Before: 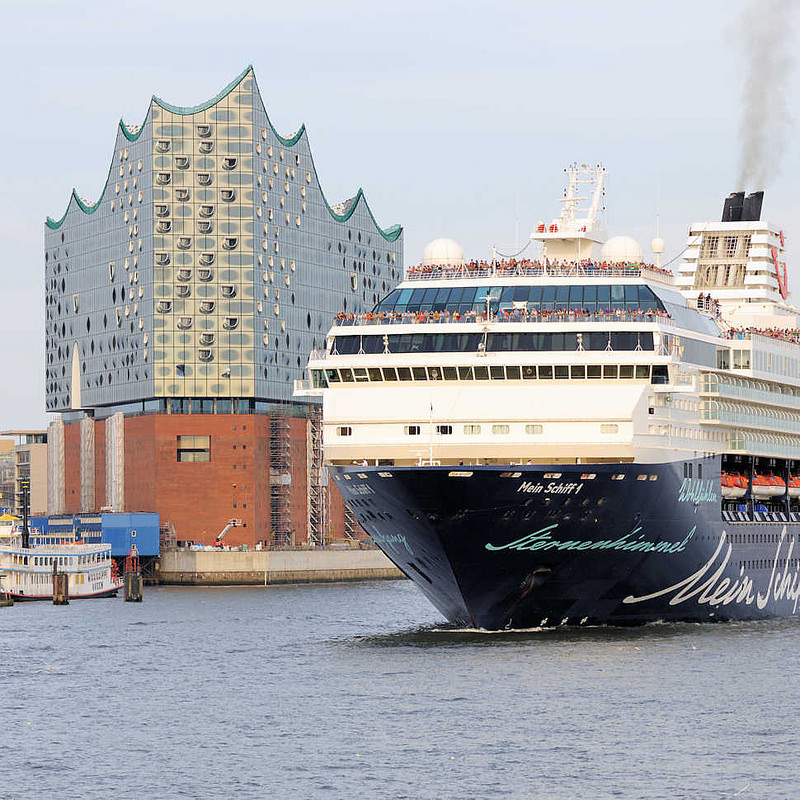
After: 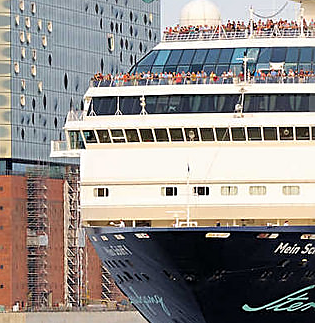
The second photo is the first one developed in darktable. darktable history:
crop: left 30.462%, top 29.944%, right 30.125%, bottom 29.589%
tone equalizer: edges refinement/feathering 500, mask exposure compensation -1.57 EV, preserve details no
sharpen: amount 0.491
